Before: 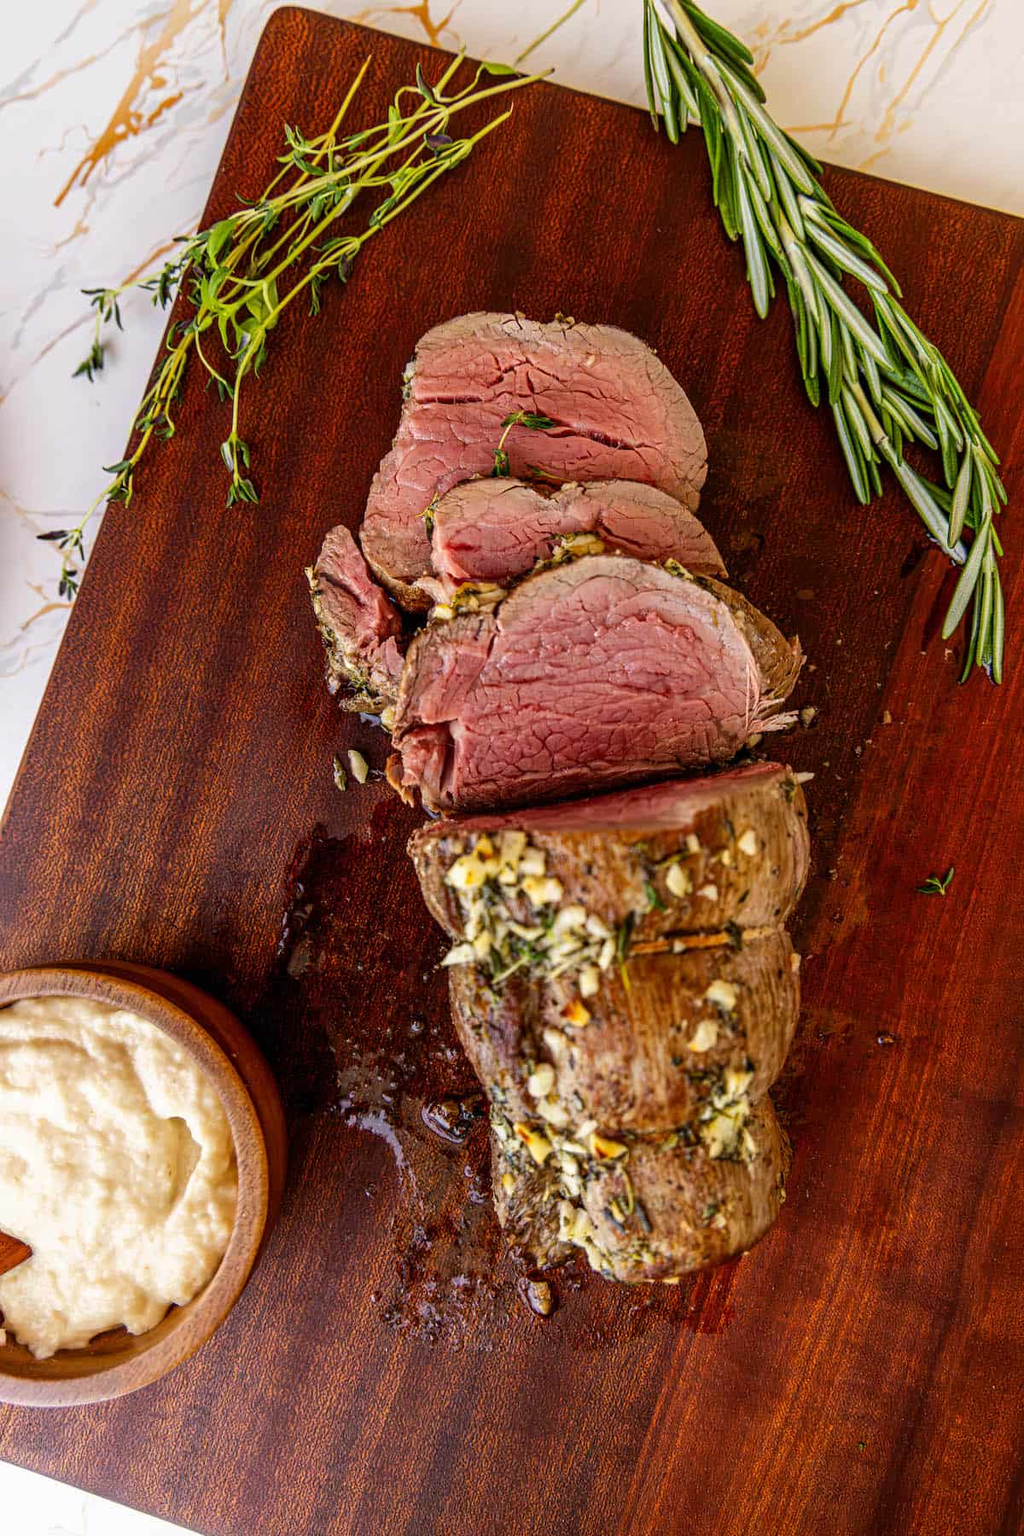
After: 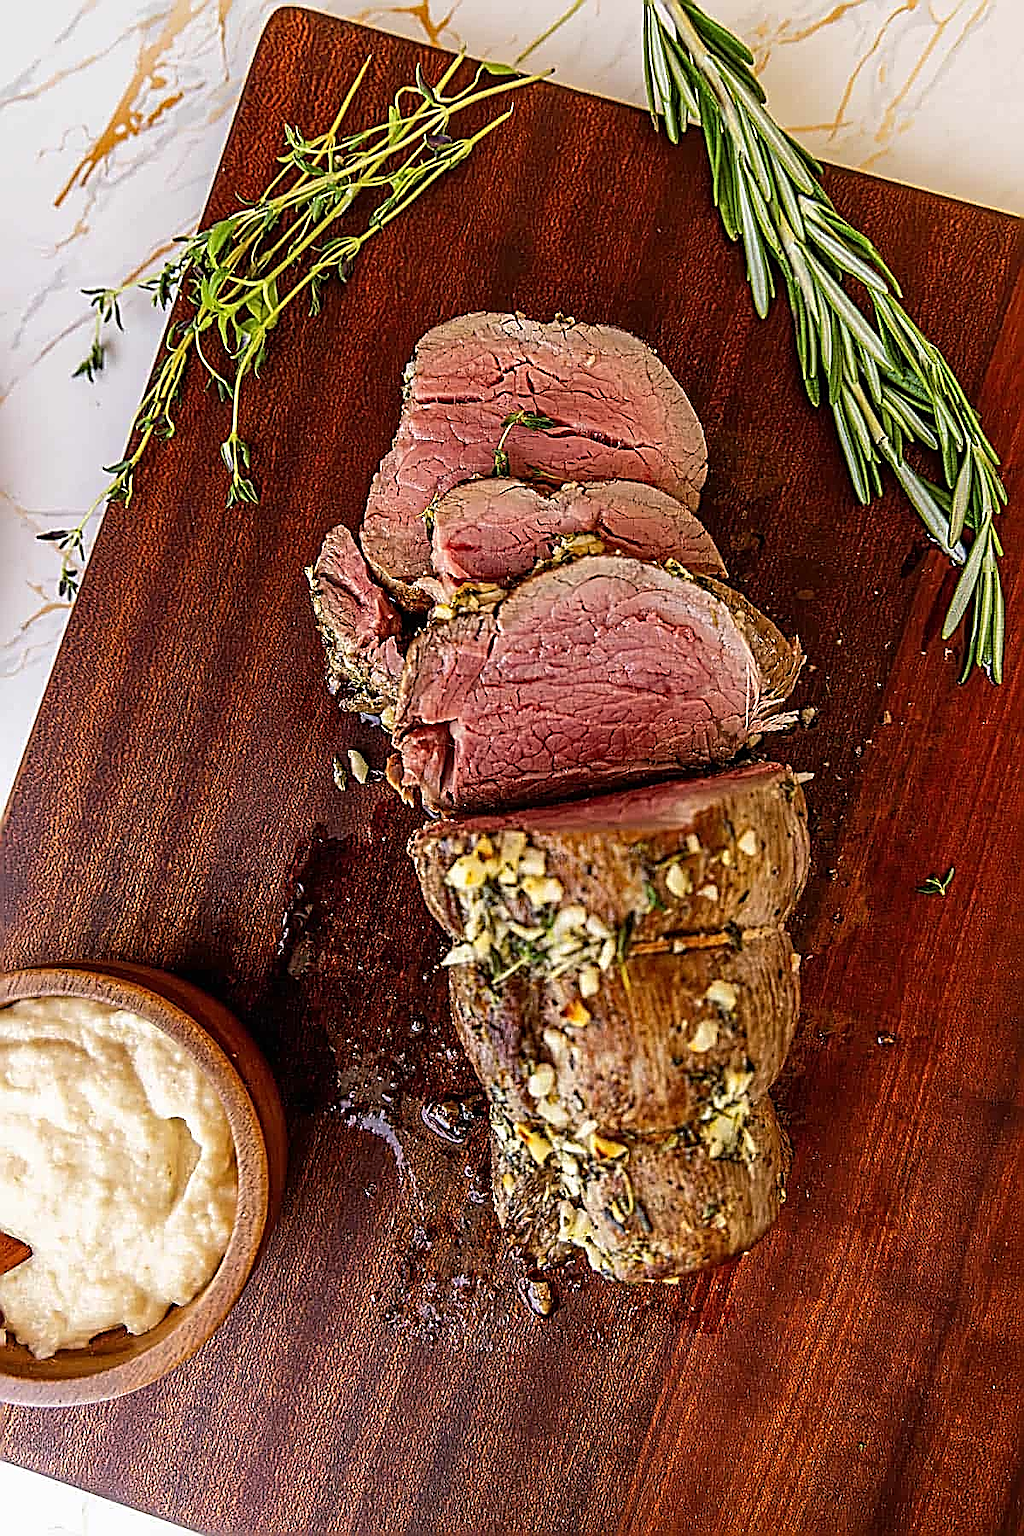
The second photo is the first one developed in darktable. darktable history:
sharpen: amount 1.998
